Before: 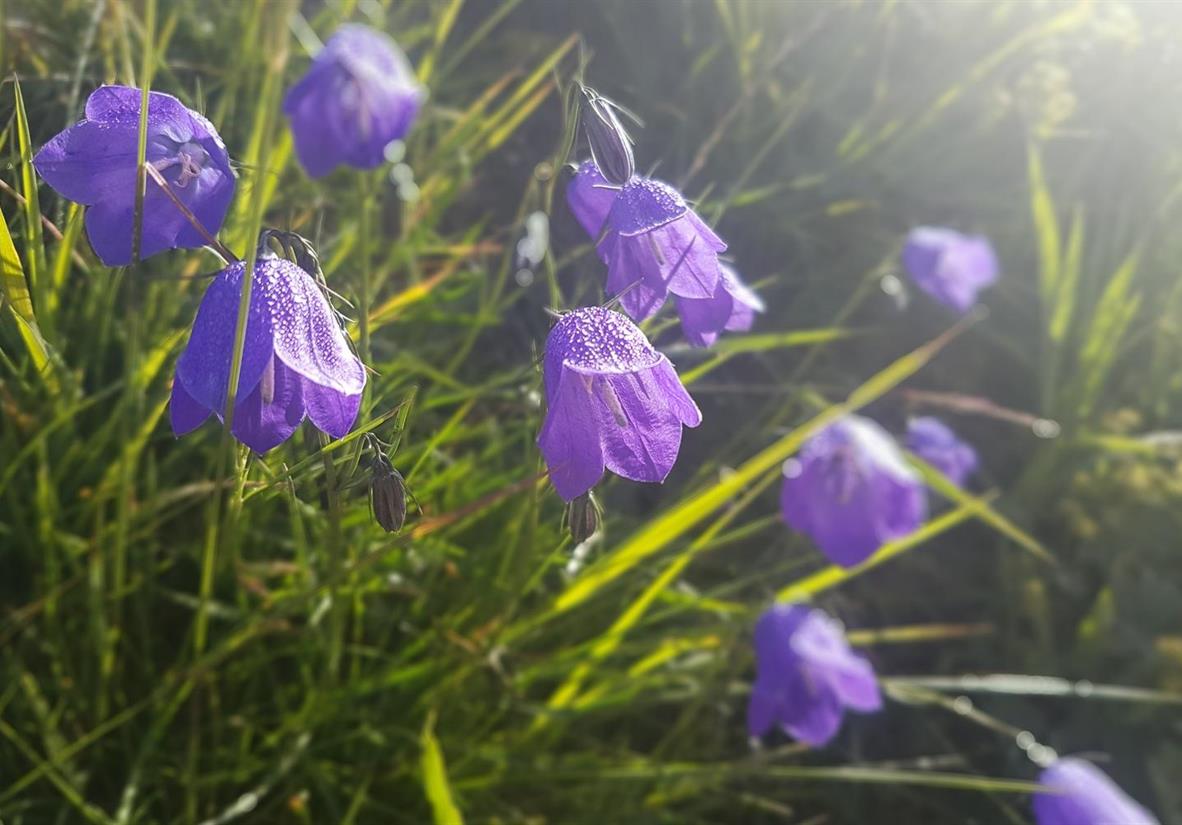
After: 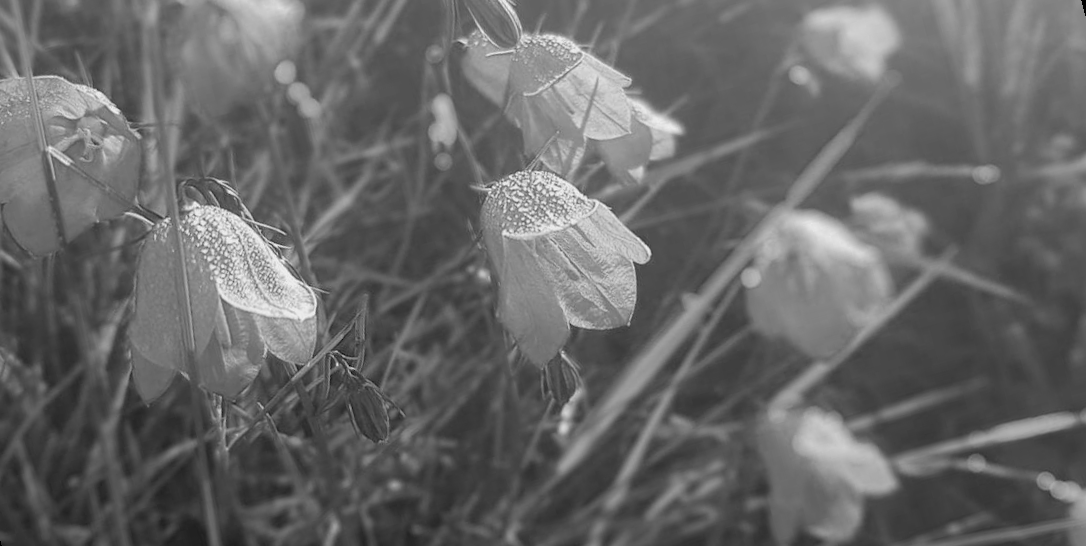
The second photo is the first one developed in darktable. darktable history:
color calibration: output gray [0.246, 0.254, 0.501, 0], gray › normalize channels true, illuminant same as pipeline (D50), adaptation XYZ, x 0.346, y 0.359, gamut compression 0
shadows and highlights: on, module defaults
rotate and perspective: rotation -14.8°, crop left 0.1, crop right 0.903, crop top 0.25, crop bottom 0.748
bloom: size 15%, threshold 97%, strength 7%
